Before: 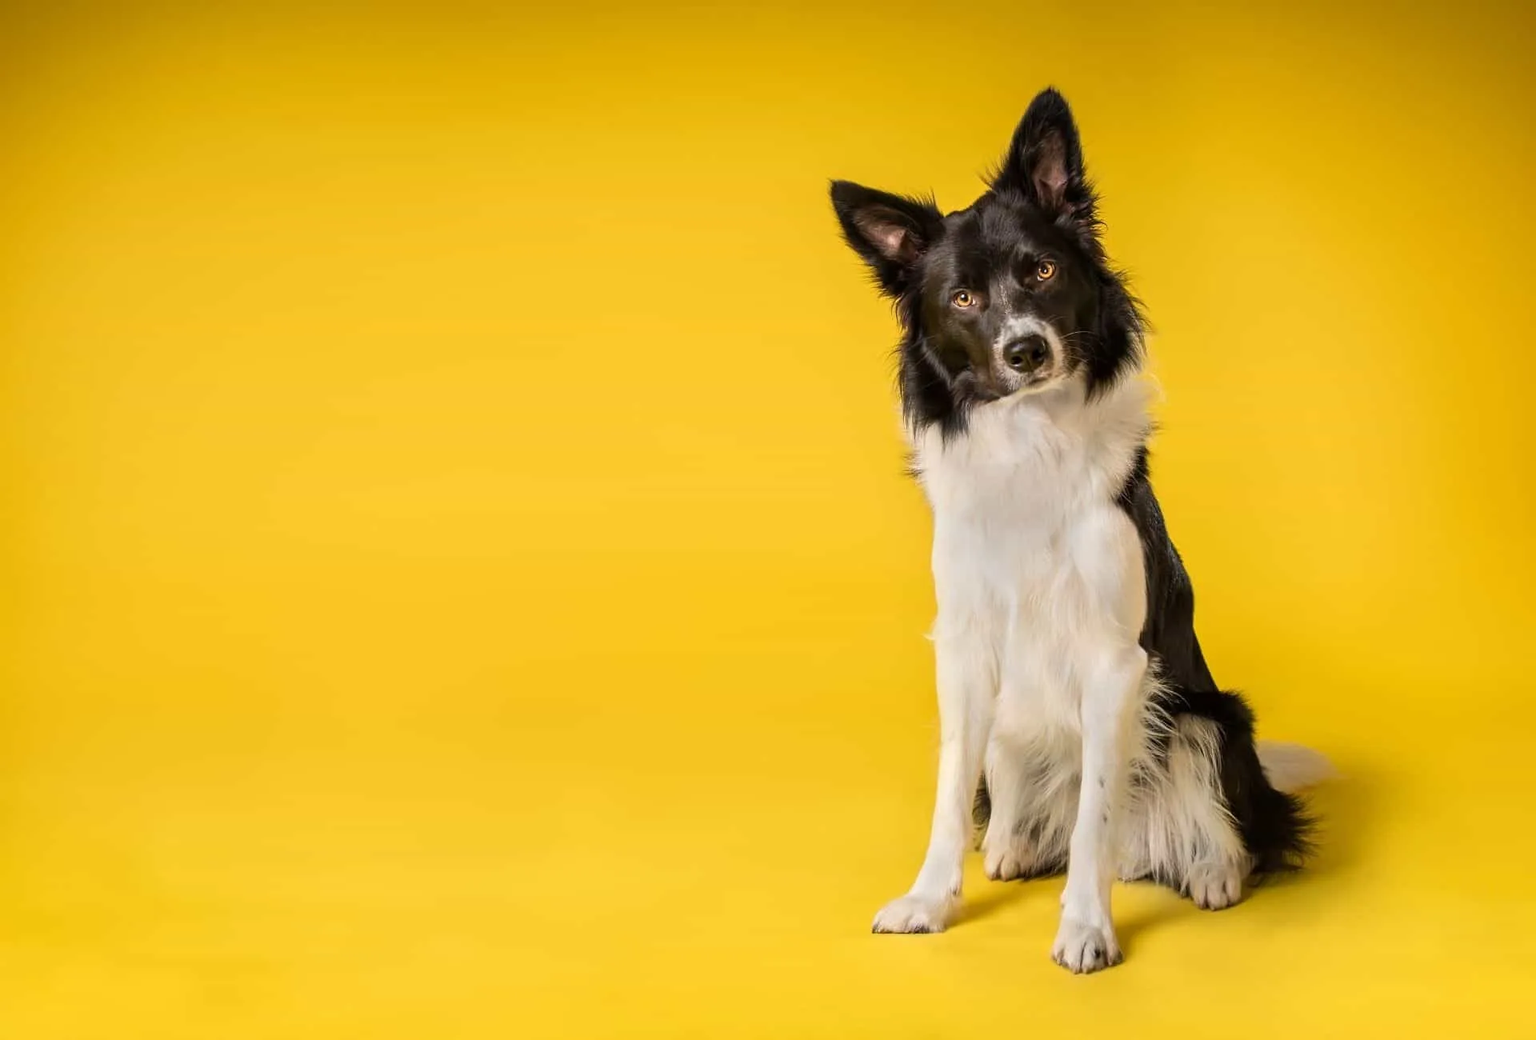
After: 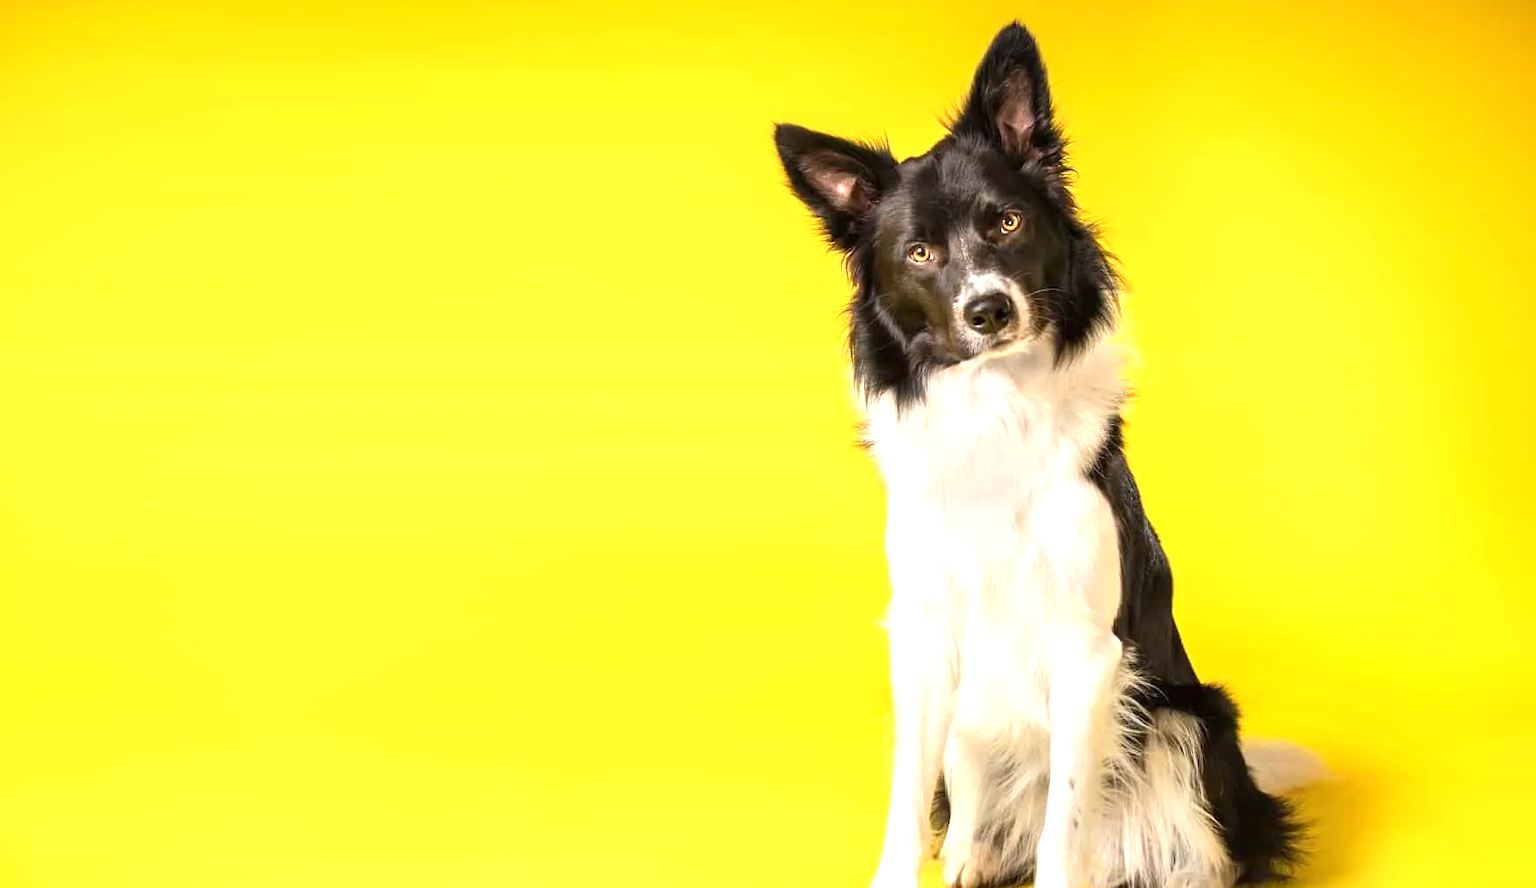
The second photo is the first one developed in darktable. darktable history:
exposure: black level correction 0, exposure 0.95 EV, compensate exposure bias true, compensate highlight preservation false
crop: left 8.155%, top 6.611%, bottom 15.385%
